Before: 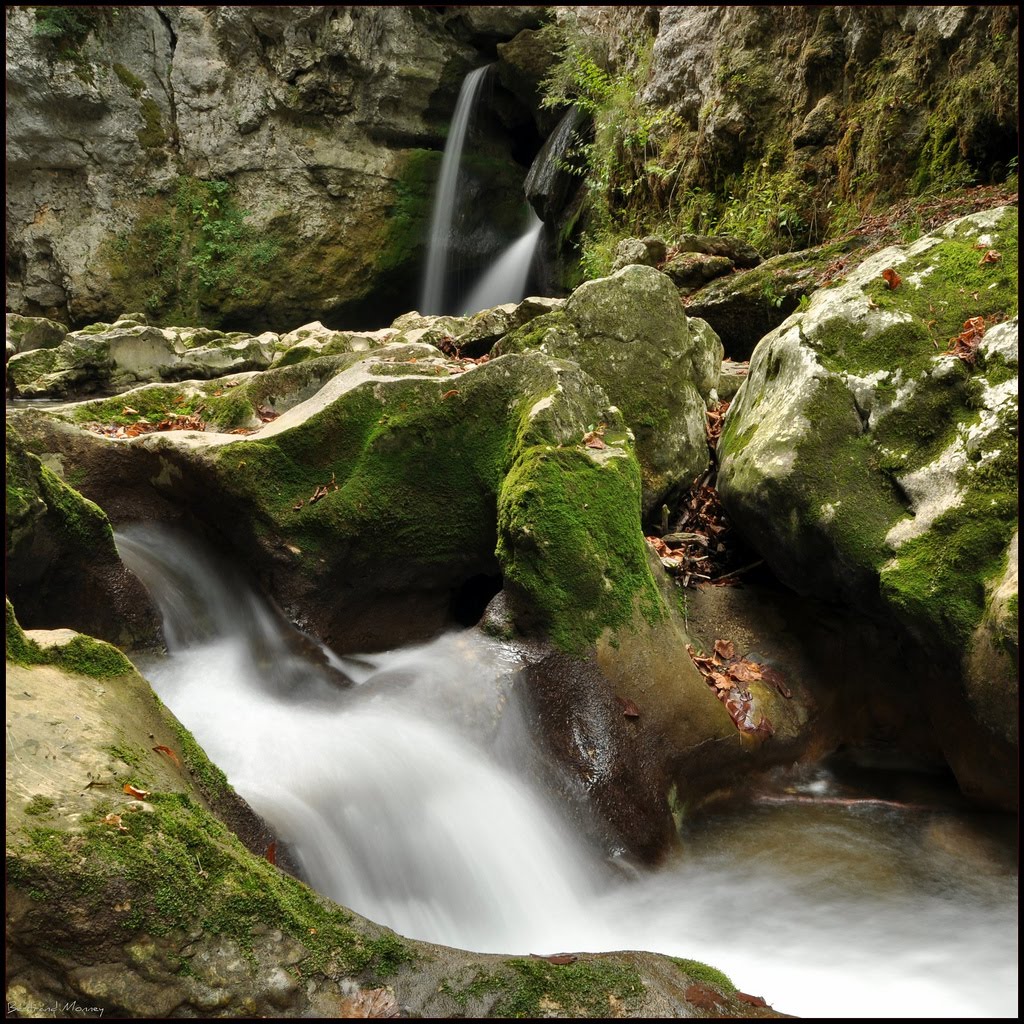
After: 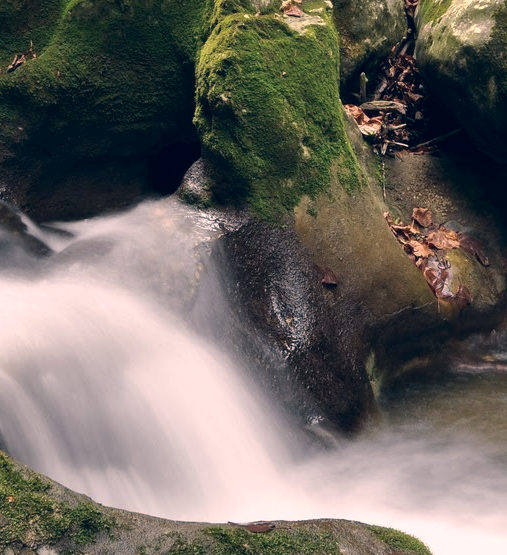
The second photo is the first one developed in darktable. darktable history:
exposure: black level correction 0.001, compensate highlight preservation false
crop: left 29.563%, top 42.266%, right 20.9%, bottom 3.499%
contrast brightness saturation: saturation -0.043
color correction: highlights a* 13.97, highlights b* 6.12, shadows a* -5.91, shadows b* -15.87, saturation 0.874
